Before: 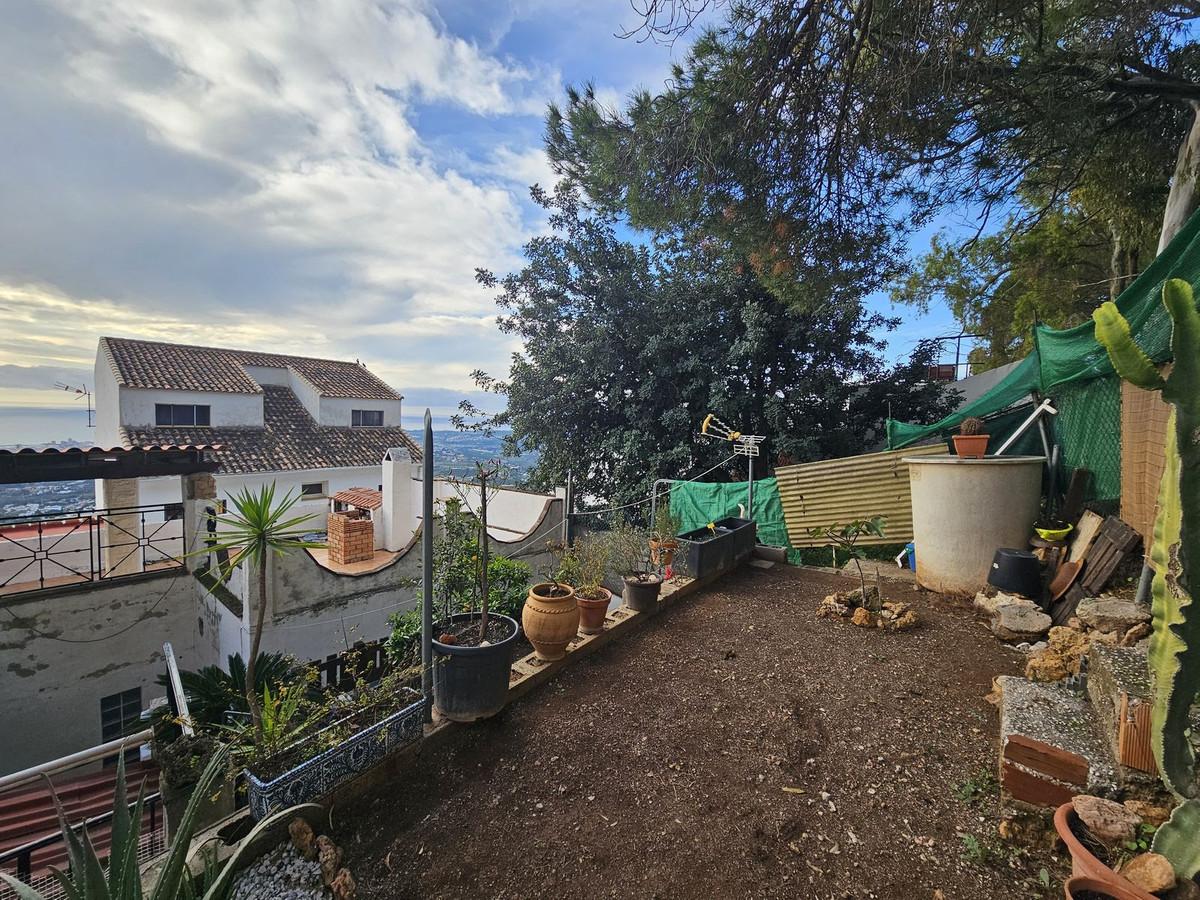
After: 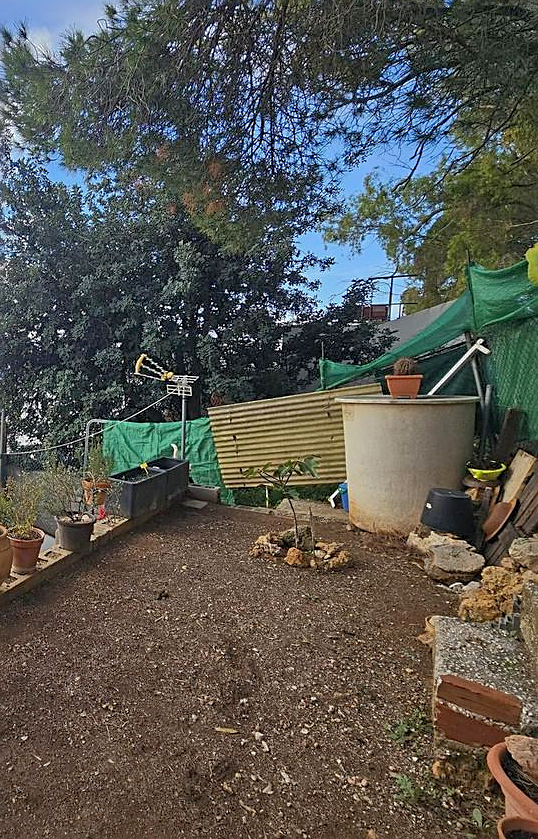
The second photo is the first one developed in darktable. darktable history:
shadows and highlights: on, module defaults
crop: left 47.252%, top 6.71%, right 7.889%
sharpen: on, module defaults
